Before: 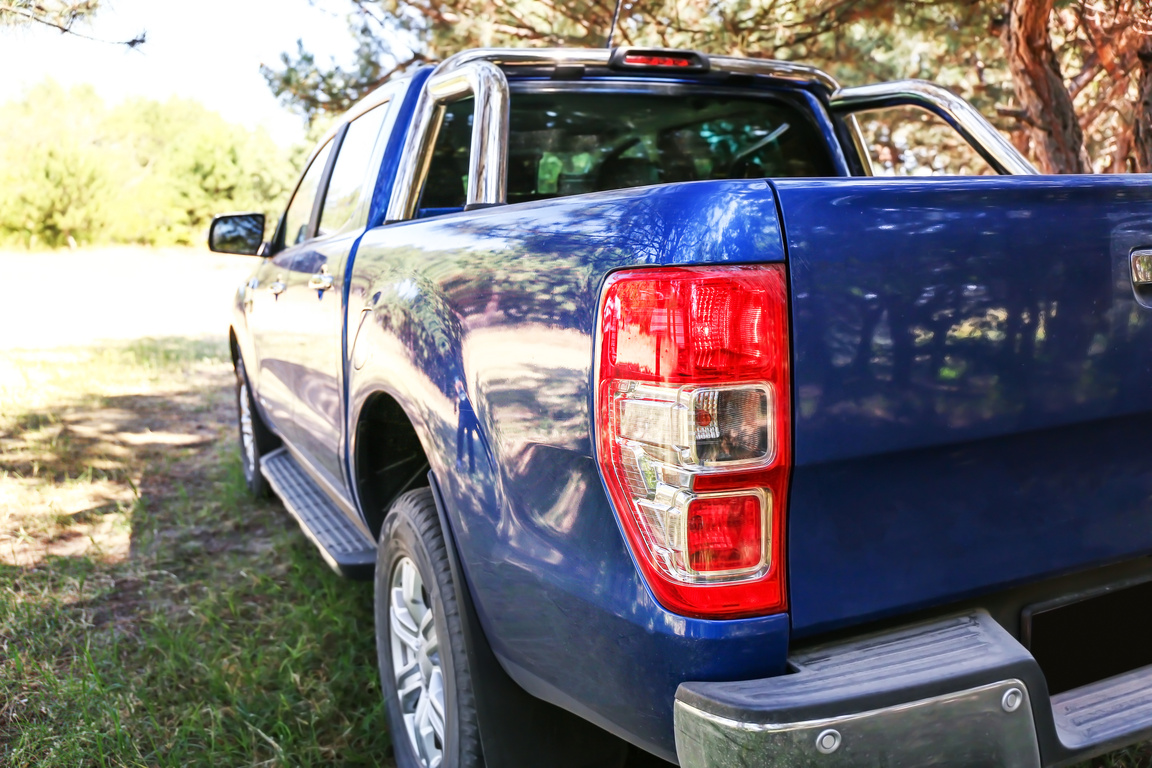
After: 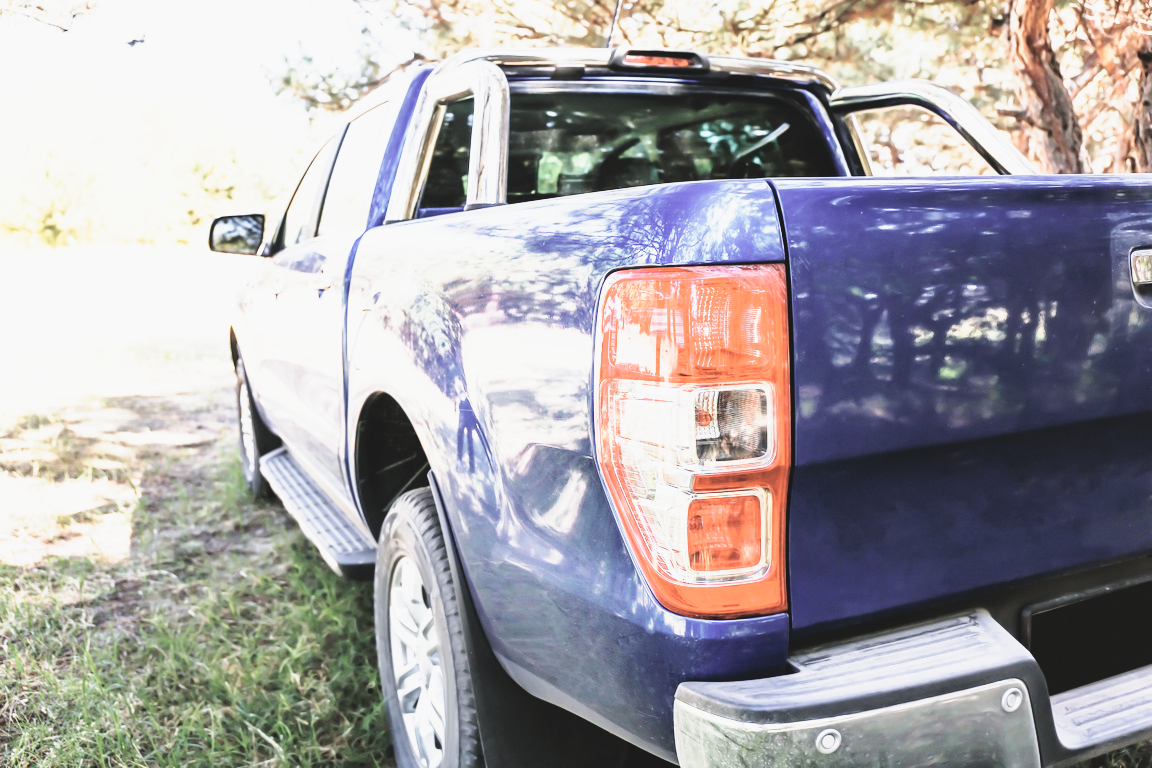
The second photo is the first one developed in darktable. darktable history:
contrast brightness saturation: brightness 0.185, saturation -0.483
base curve: curves: ch0 [(0, 0) (0.028, 0.03) (0.121, 0.232) (0.46, 0.748) (0.859, 0.968) (1, 1)], preserve colors none
tone curve: curves: ch0 [(0, 0.074) (0.129, 0.136) (0.285, 0.301) (0.689, 0.764) (0.854, 0.926) (0.987, 0.977)]; ch1 [(0, 0) (0.337, 0.249) (0.434, 0.437) (0.485, 0.491) (0.515, 0.495) (0.566, 0.57) (0.625, 0.625) (0.764, 0.806) (1, 1)]; ch2 [(0, 0) (0.314, 0.301) (0.401, 0.411) (0.505, 0.499) (0.54, 0.54) (0.608, 0.613) (0.706, 0.735) (1, 1)], preserve colors none
